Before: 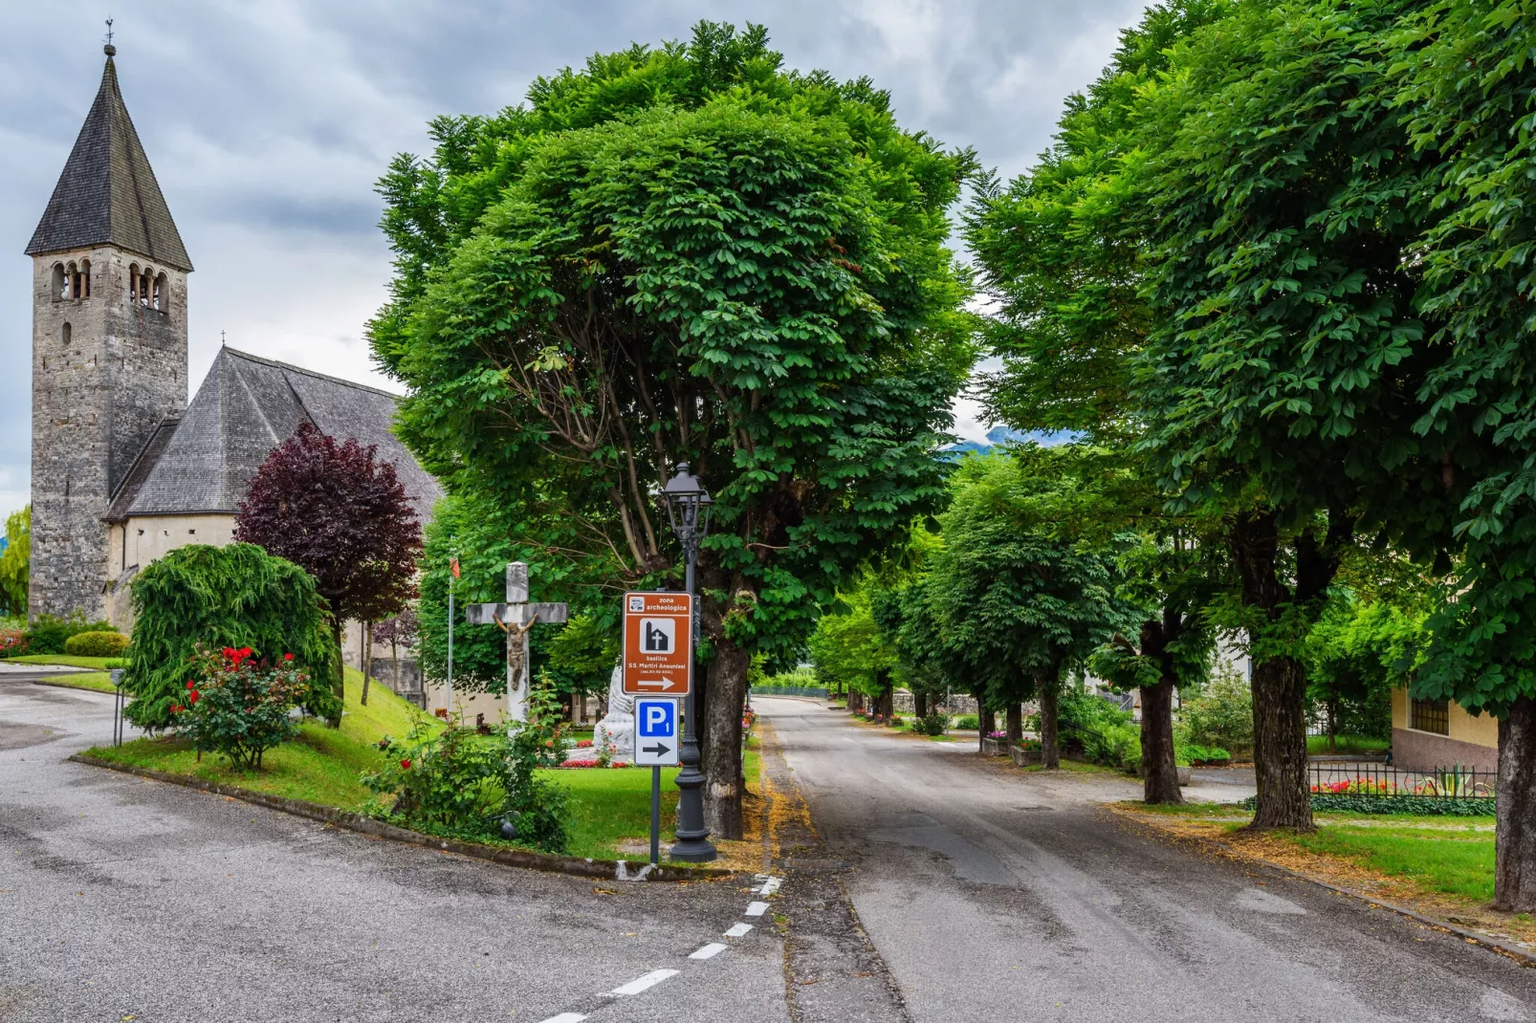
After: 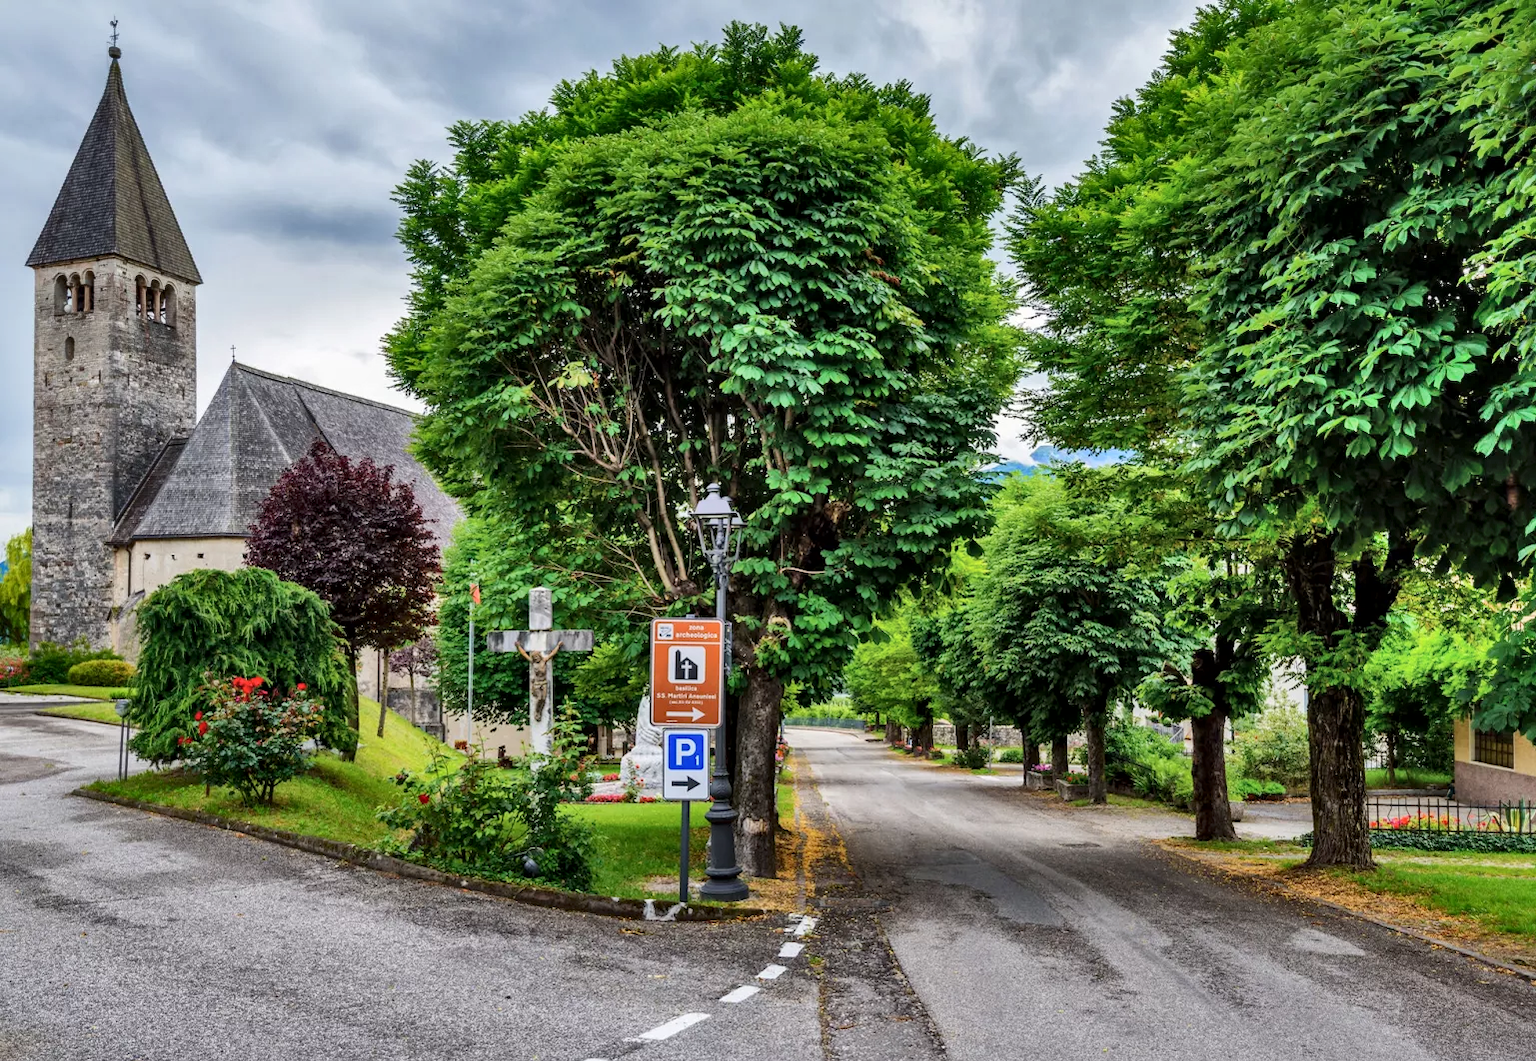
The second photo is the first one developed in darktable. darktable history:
exposure: exposure -0.069 EV, compensate exposure bias true, compensate highlight preservation false
shadows and highlights: shadows 75.5, highlights -24.1, highlights color adjustment 33.02%, soften with gaussian
local contrast: mode bilateral grid, contrast 21, coarseness 51, detail 149%, midtone range 0.2
crop: right 4.26%, bottom 0.047%
